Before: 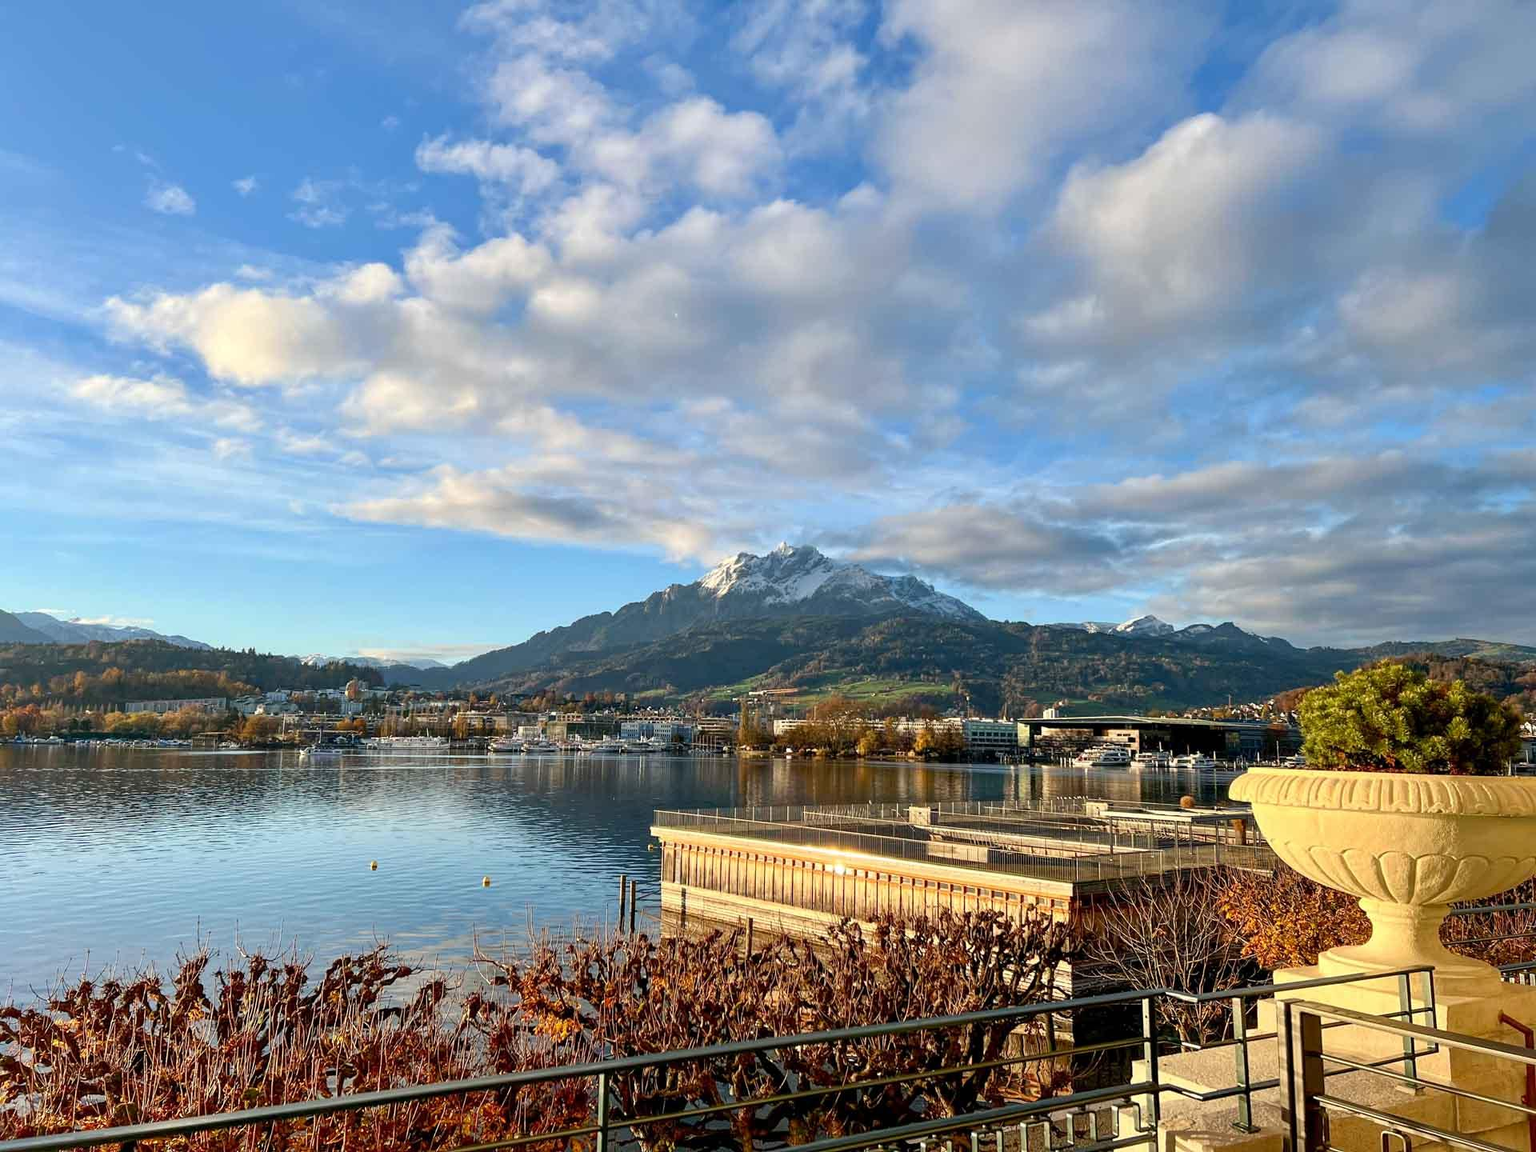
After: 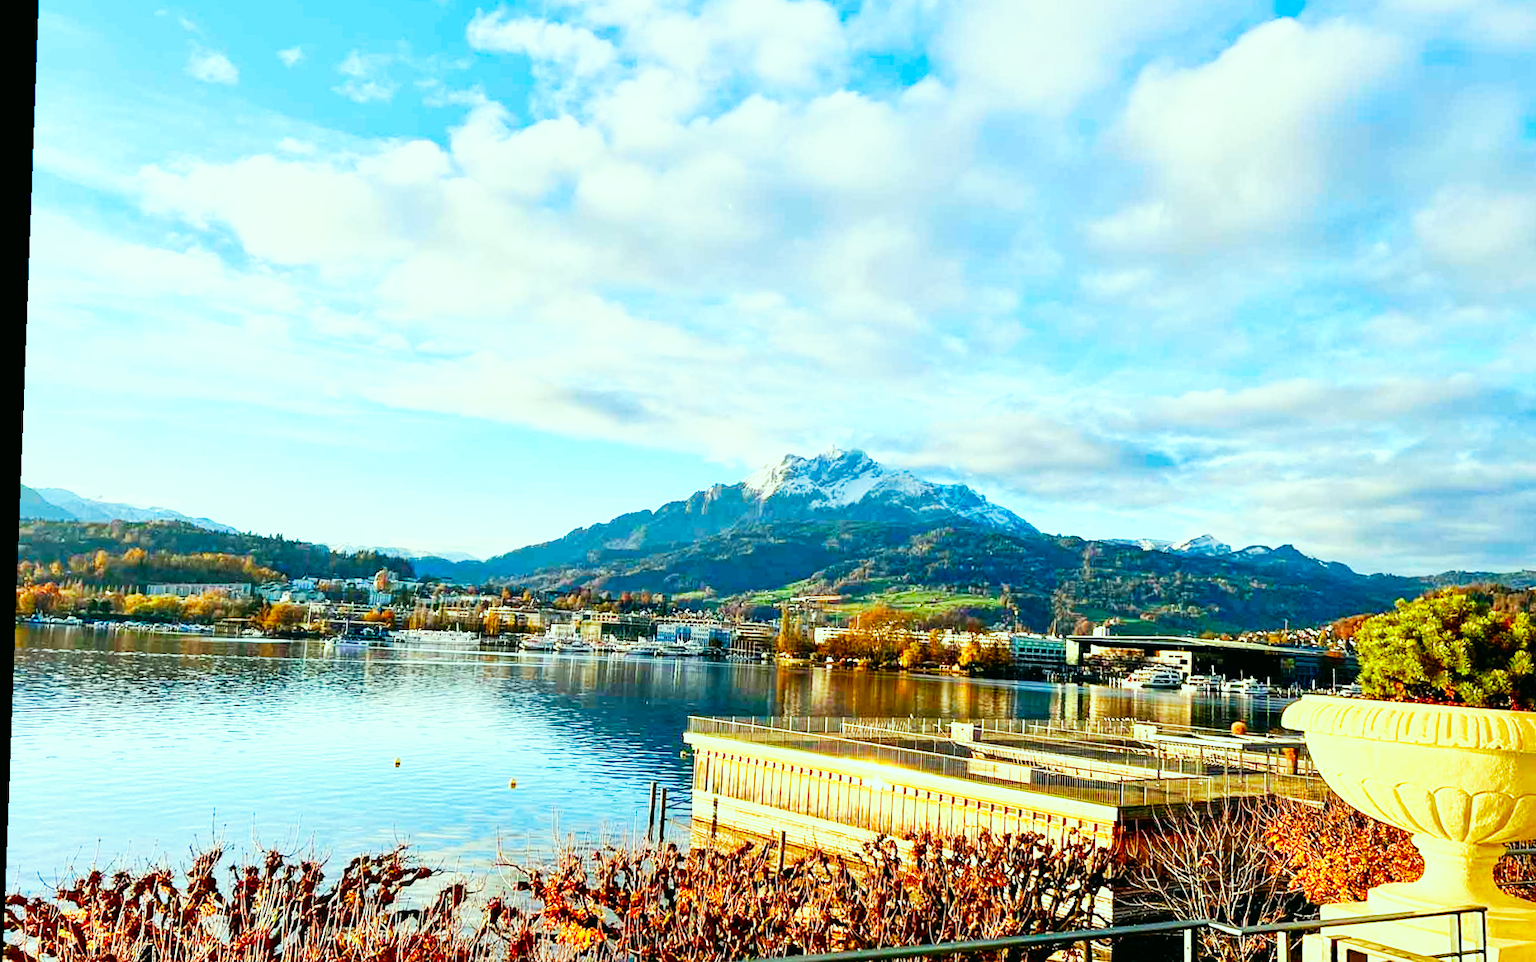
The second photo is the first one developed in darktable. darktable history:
crop and rotate: angle 0.03°, top 11.643%, right 5.651%, bottom 11.189%
base curve: curves: ch0 [(0, 0) (0.007, 0.004) (0.027, 0.03) (0.046, 0.07) (0.207, 0.54) (0.442, 0.872) (0.673, 0.972) (1, 1)], preserve colors none
rotate and perspective: rotation 2.17°, automatic cropping off
color correction: highlights a* -7.33, highlights b* 1.26, shadows a* -3.55, saturation 1.4
